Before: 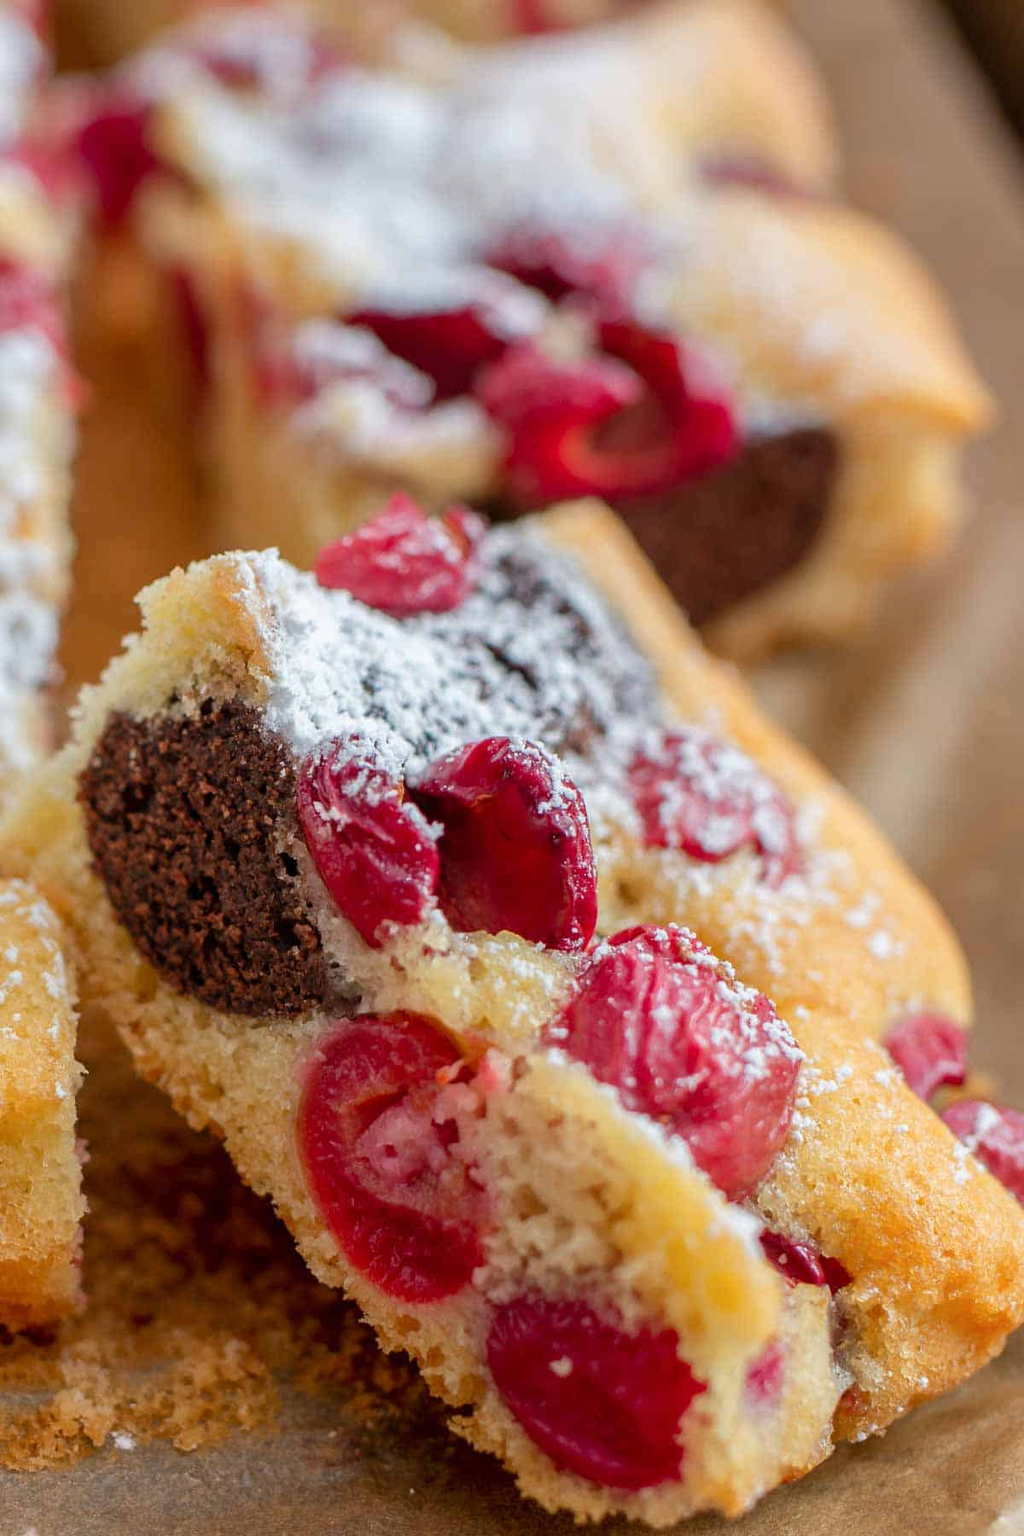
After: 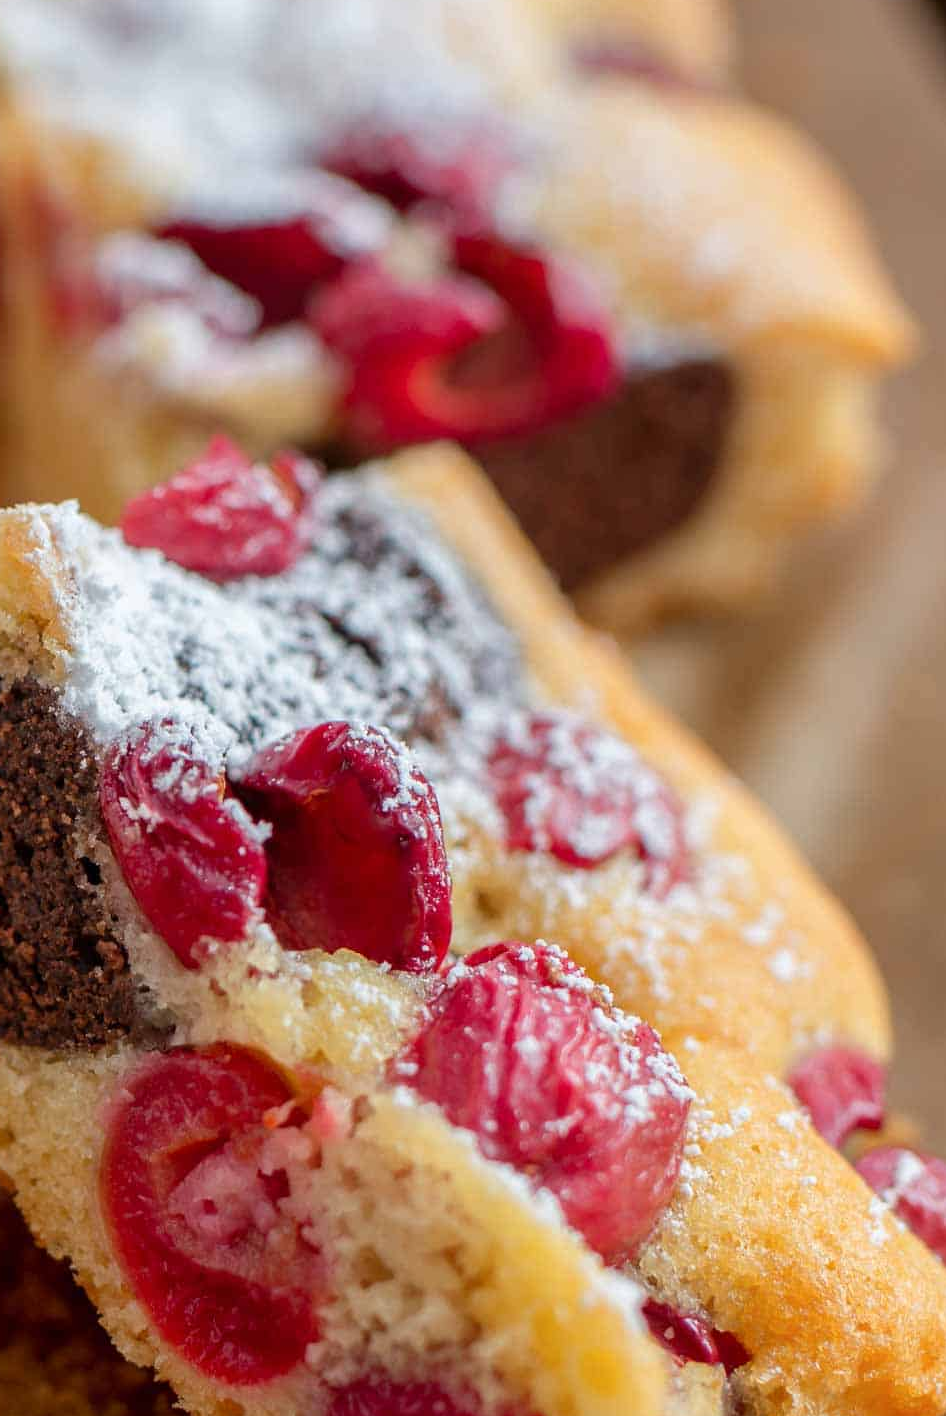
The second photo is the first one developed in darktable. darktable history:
tone equalizer: on, module defaults
crop and rotate: left 20.74%, top 7.912%, right 0.375%, bottom 13.378%
